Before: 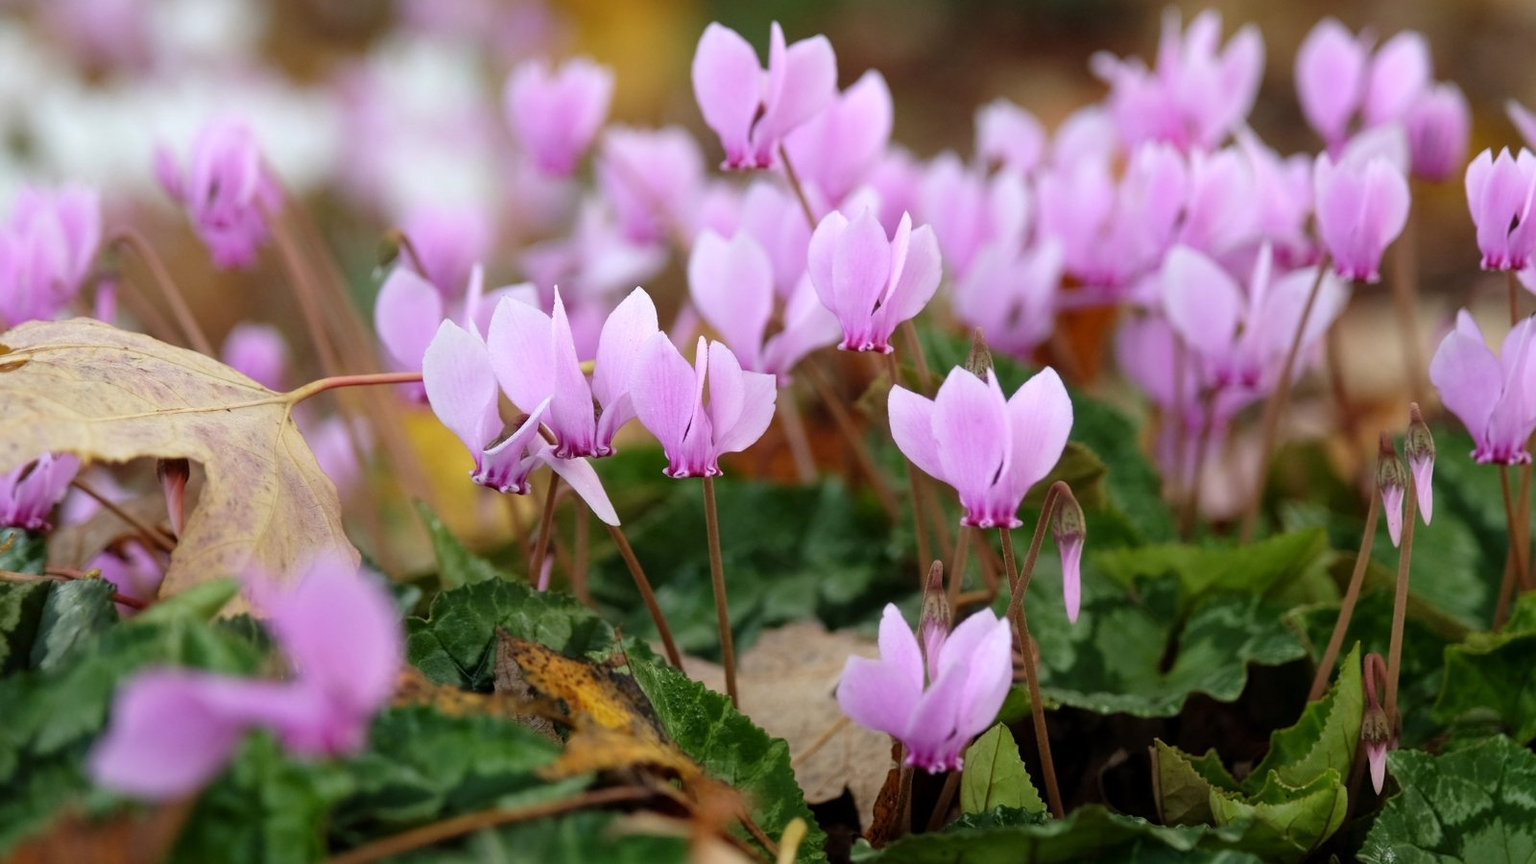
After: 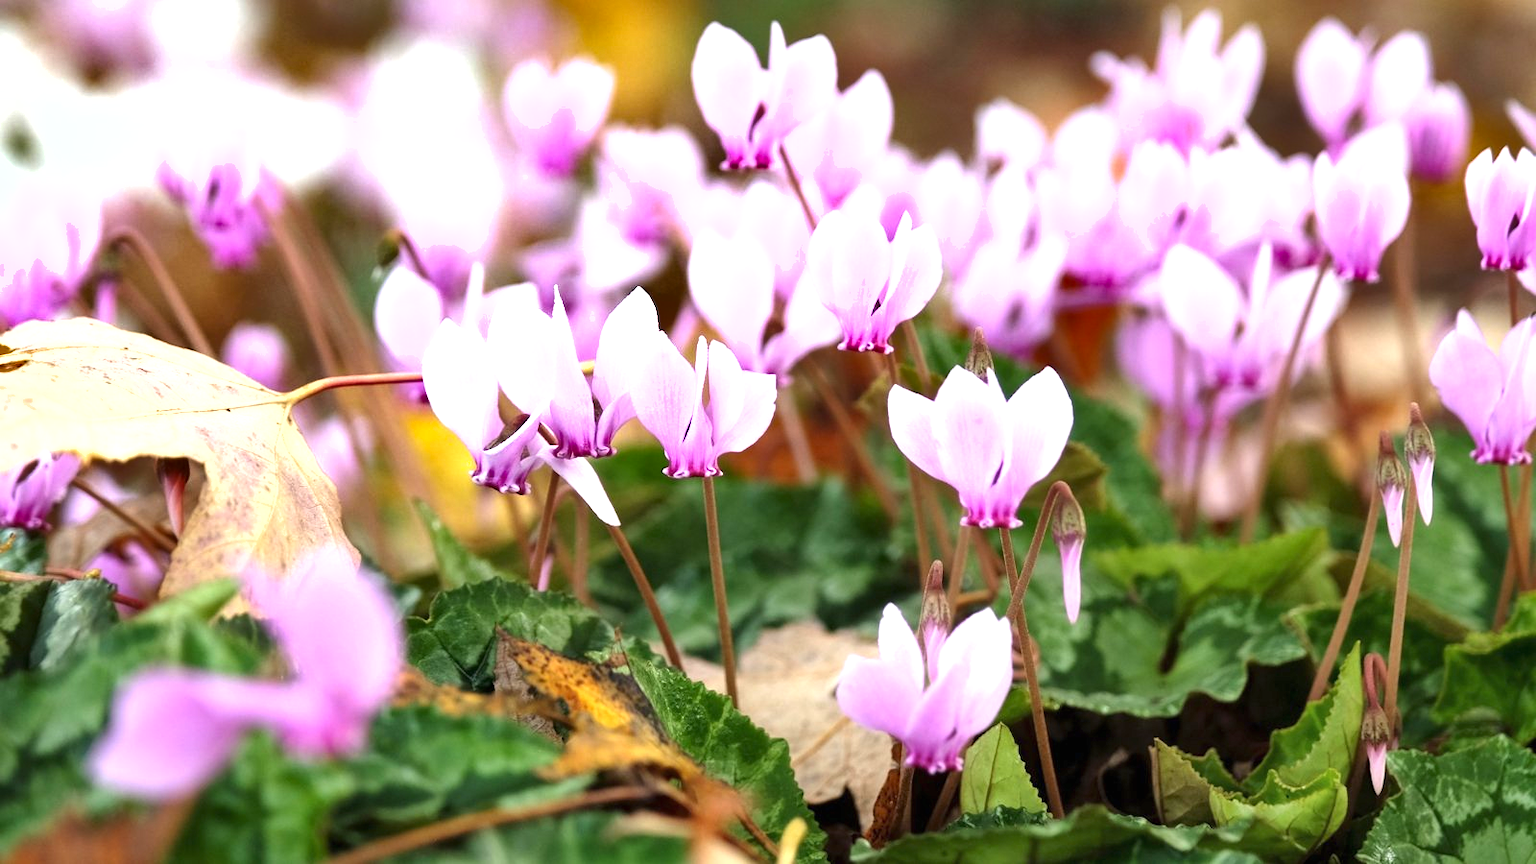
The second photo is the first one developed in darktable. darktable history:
shadows and highlights: soften with gaussian
exposure: black level correction 0, exposure 1.2 EV, compensate highlight preservation false
